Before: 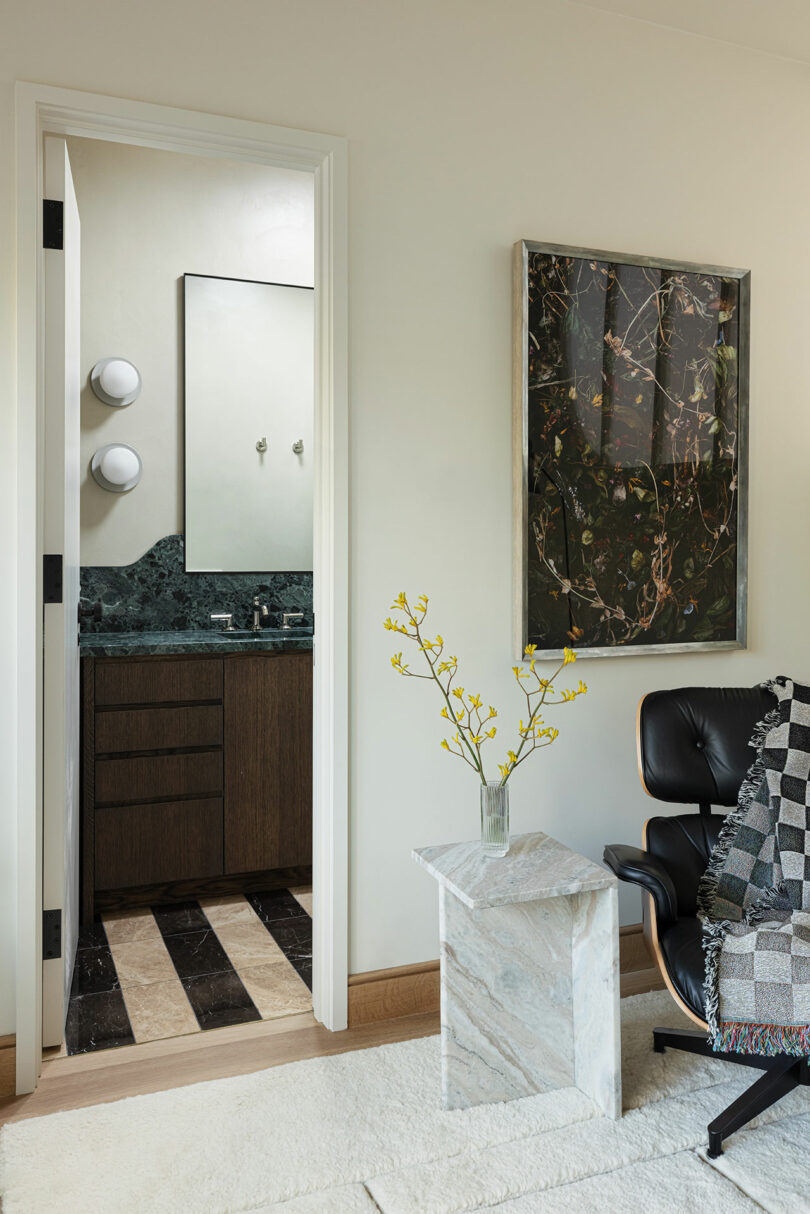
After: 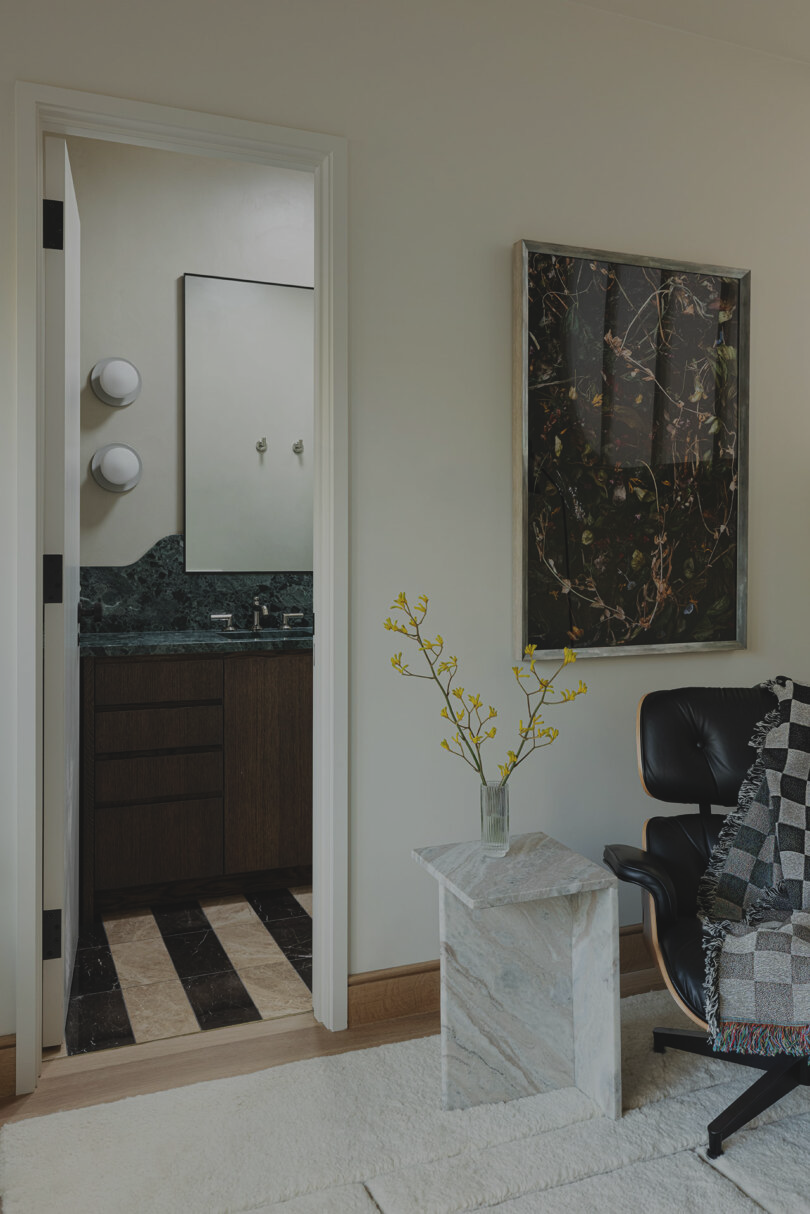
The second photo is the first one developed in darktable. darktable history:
exposure: black level correction -0.016, exposure -1.103 EV, compensate exposure bias true, compensate highlight preservation false
